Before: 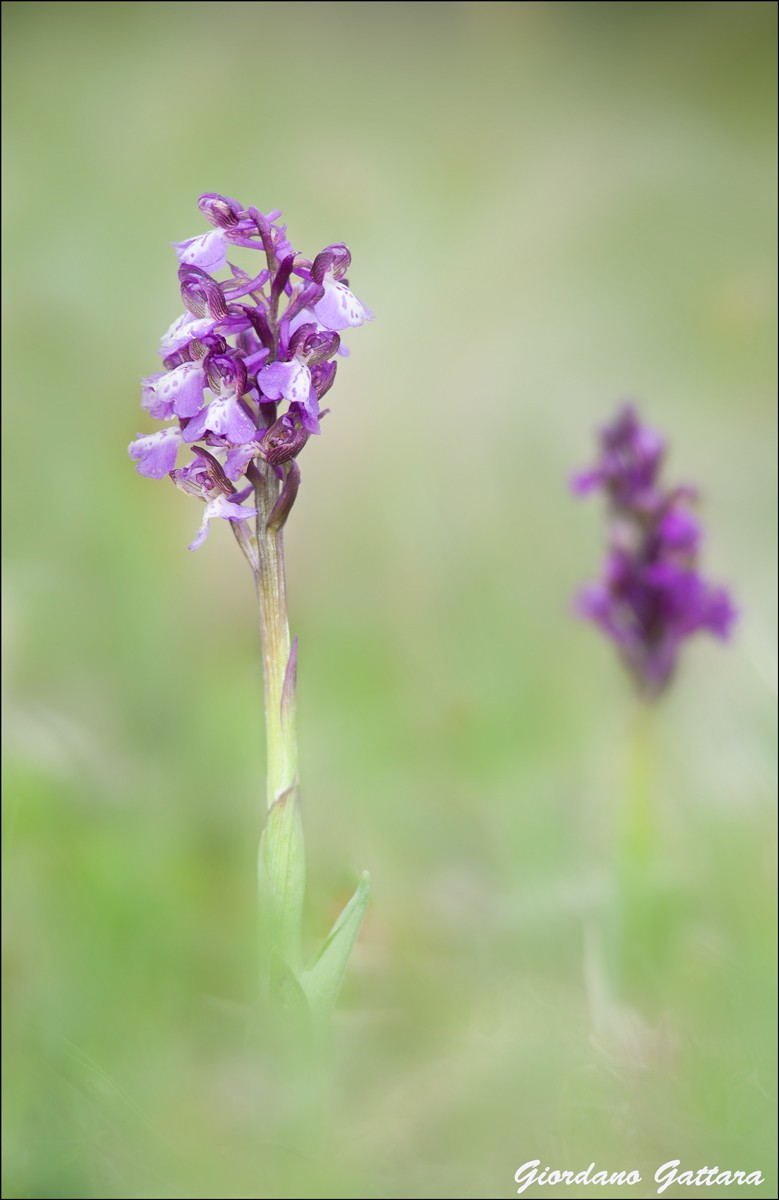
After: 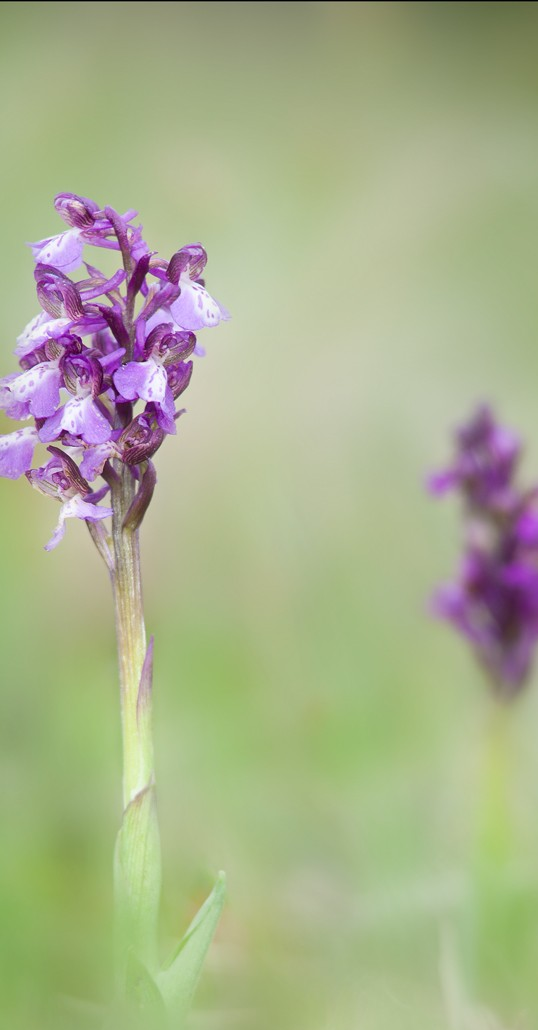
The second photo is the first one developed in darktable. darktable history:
crop: left 18.59%, right 12.236%, bottom 14.107%
